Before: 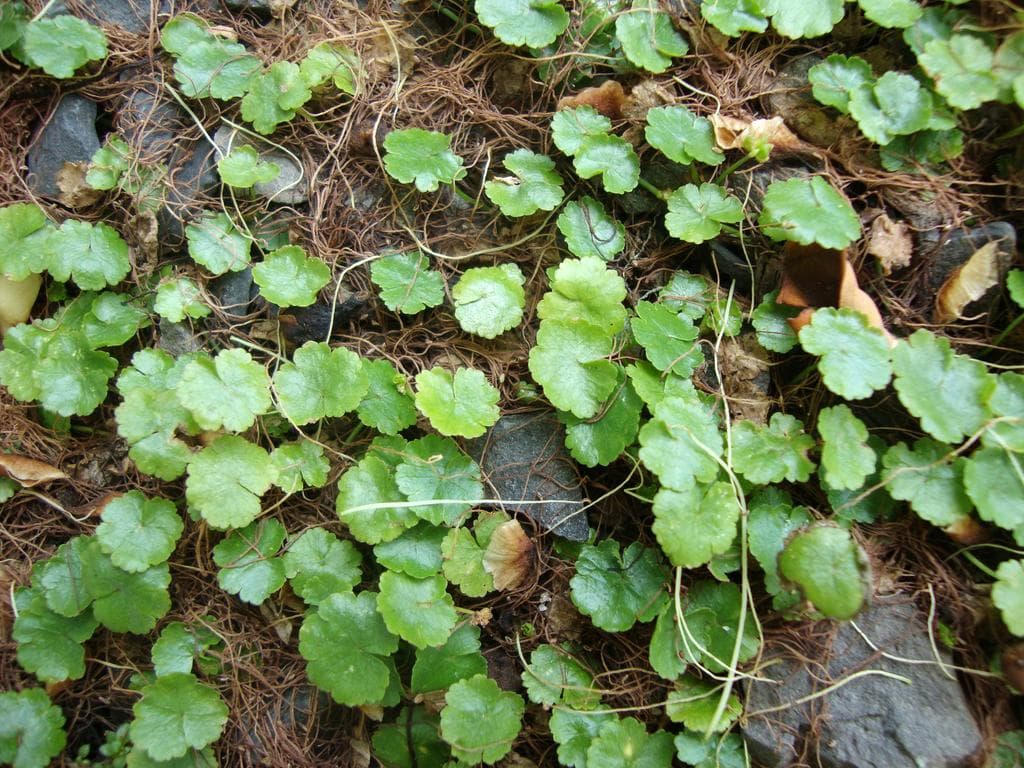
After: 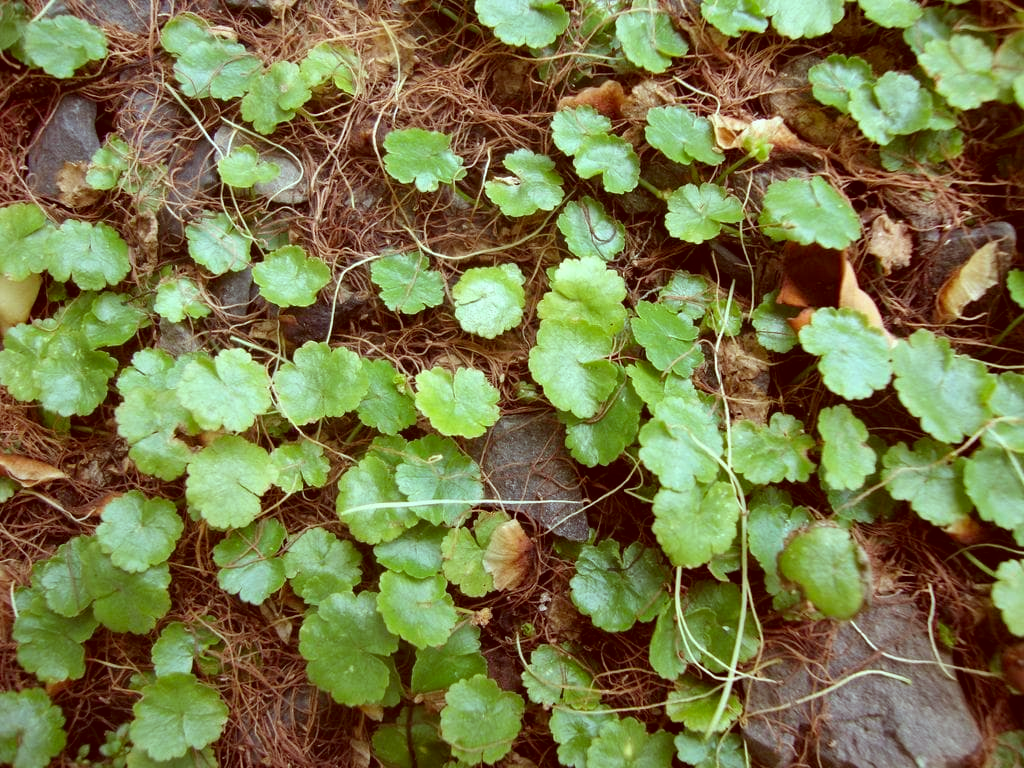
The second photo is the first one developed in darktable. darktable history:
color correction: highlights a* -7.03, highlights b* -0.16, shadows a* 20.6, shadows b* 12.45
